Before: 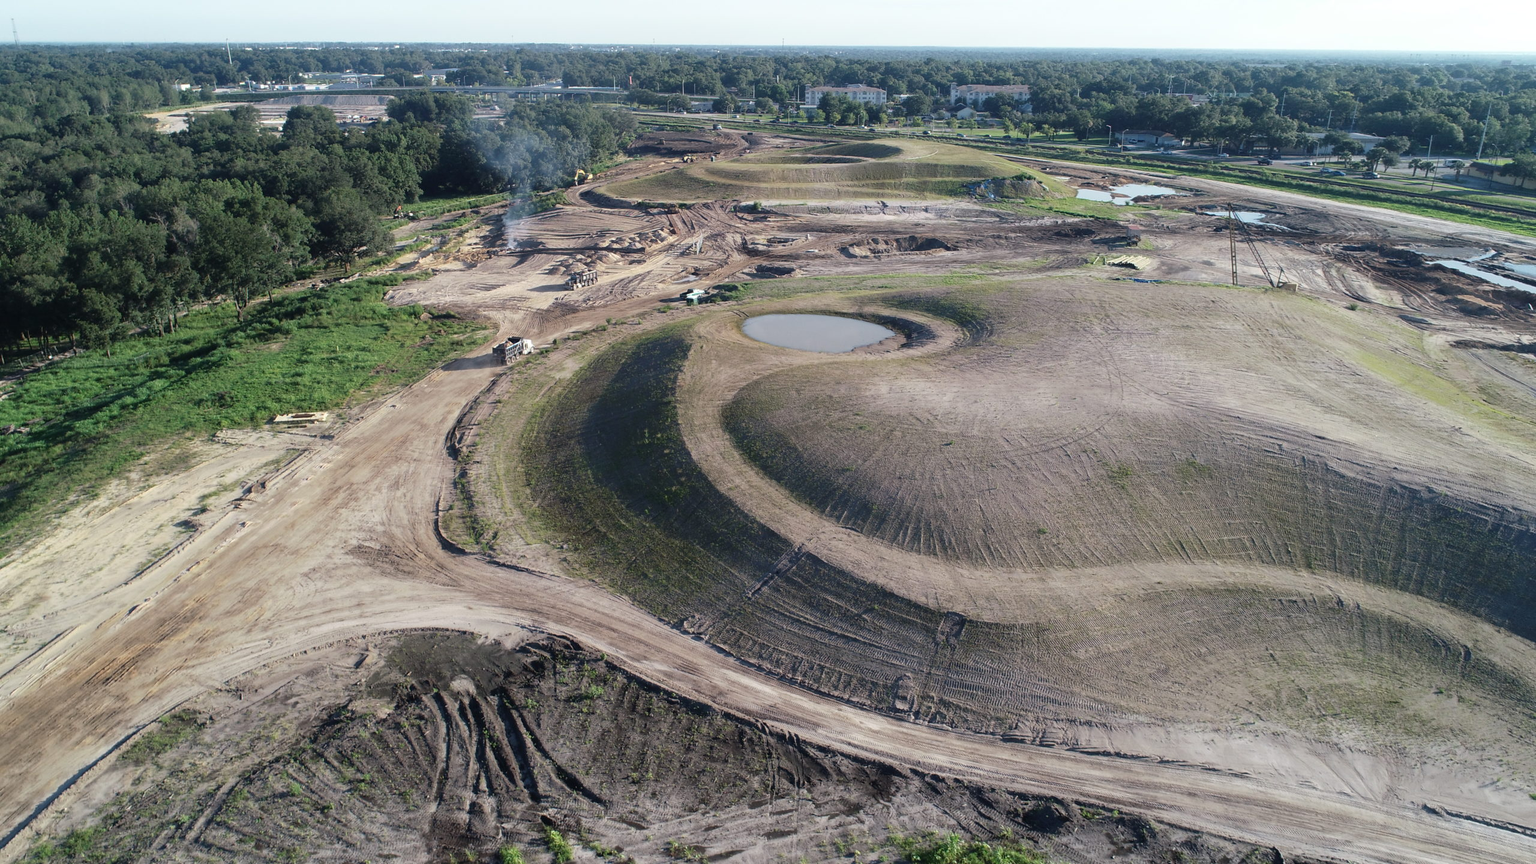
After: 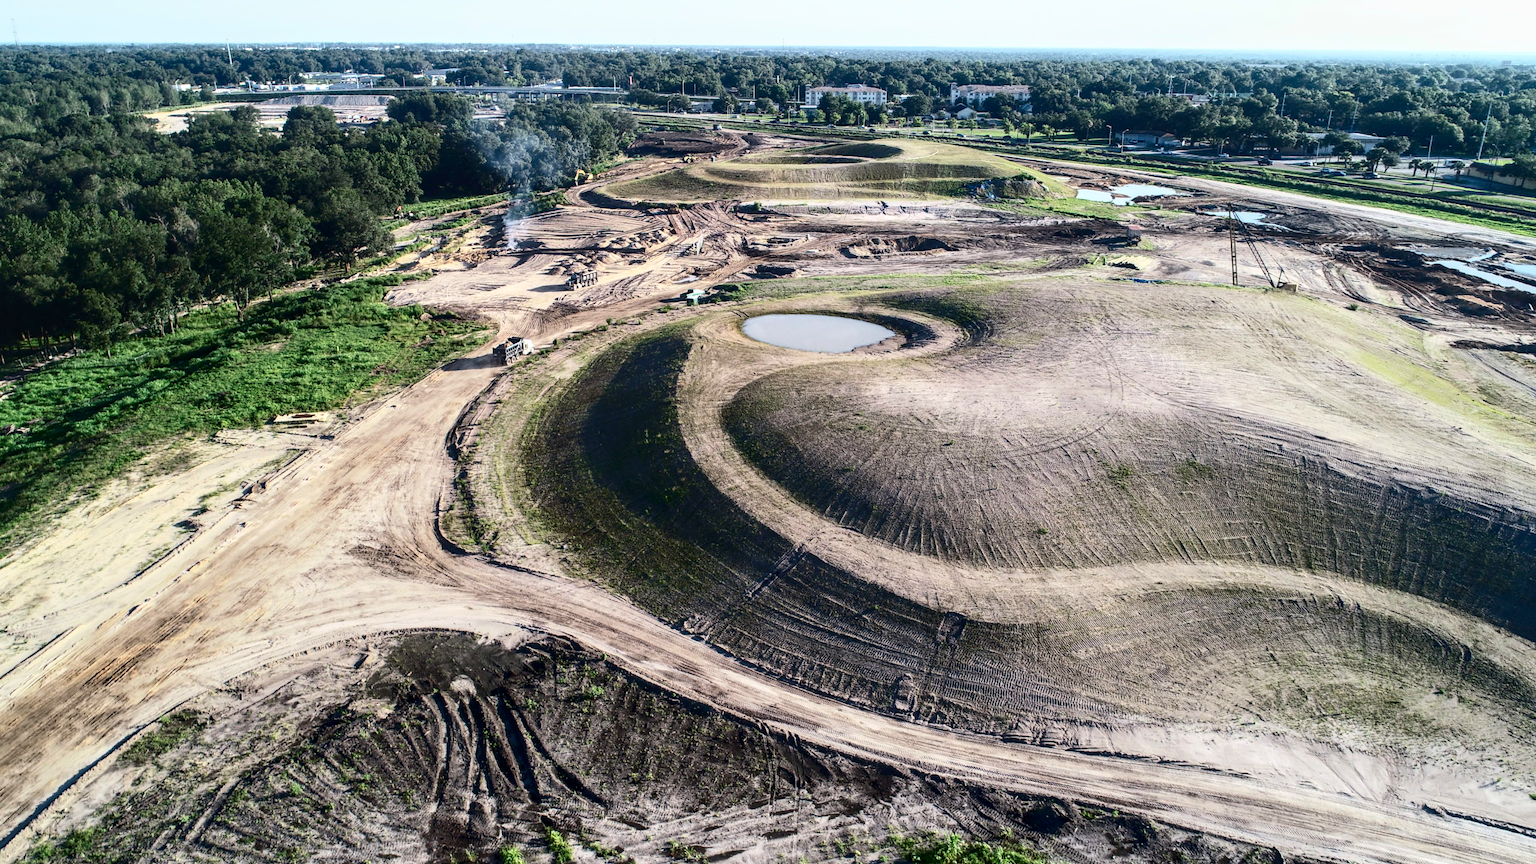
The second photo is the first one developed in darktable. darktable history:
local contrast: on, module defaults
contrast brightness saturation: contrast 0.411, brightness 0.048, saturation 0.251
